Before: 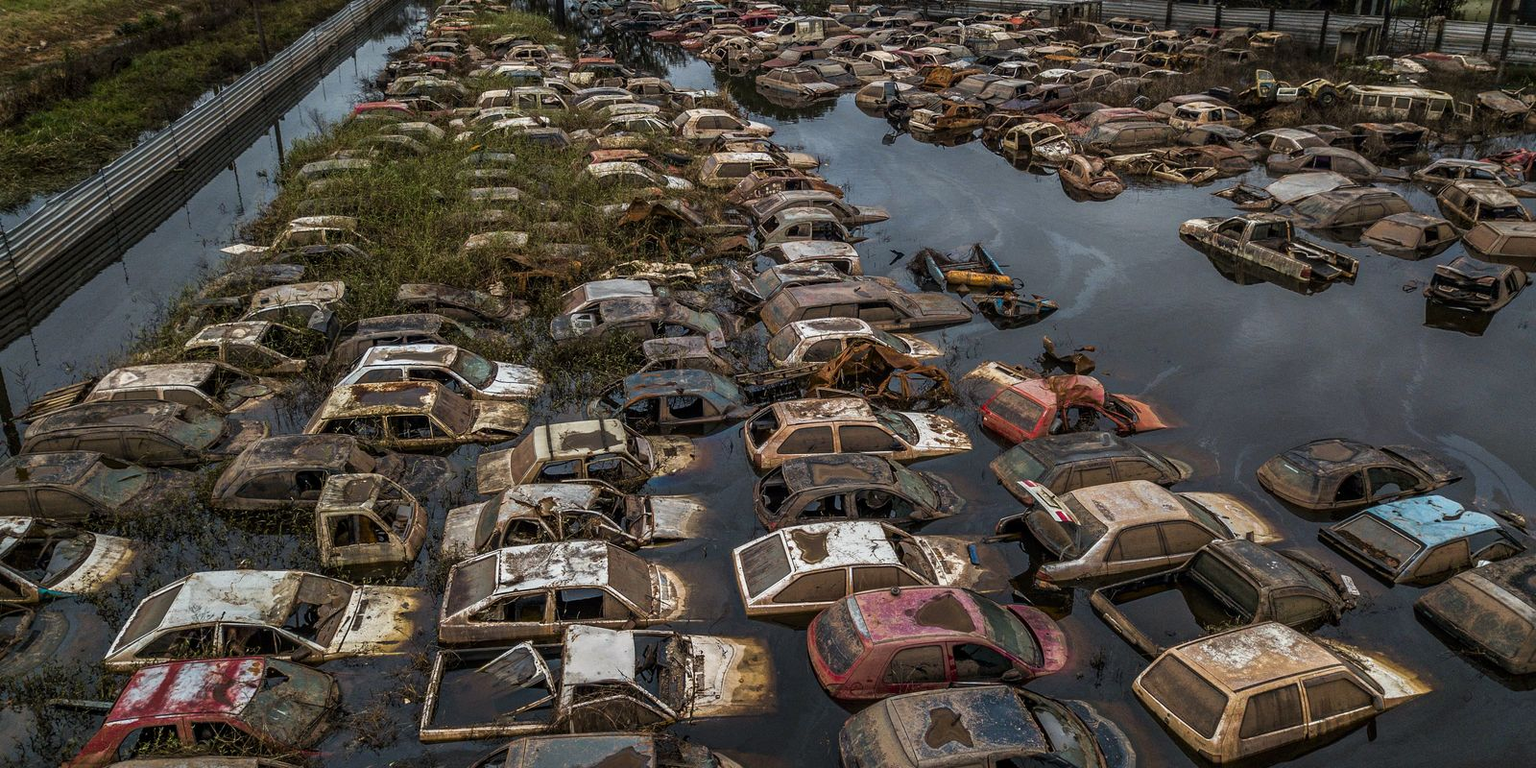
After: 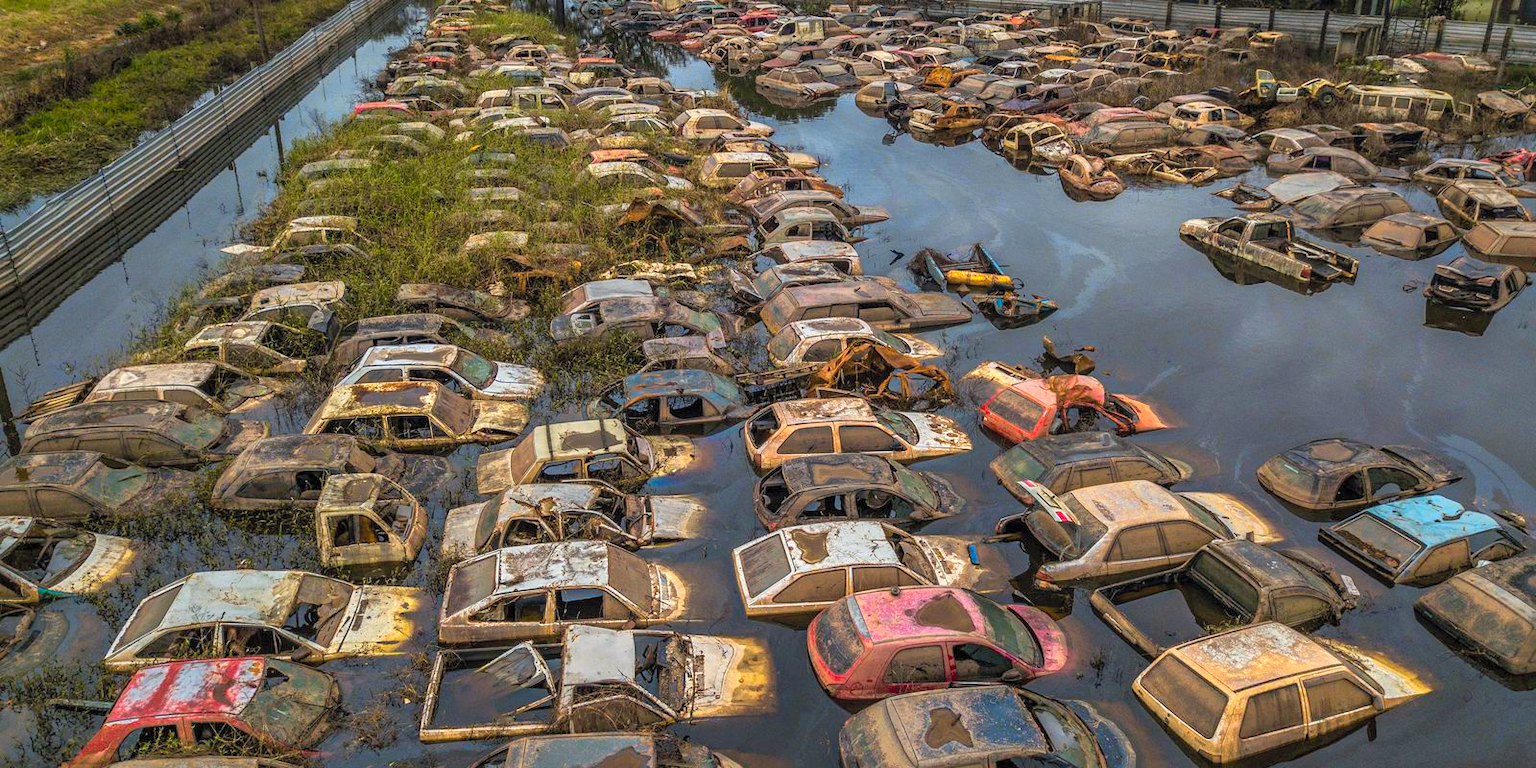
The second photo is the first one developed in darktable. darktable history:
color zones: curves: ch0 [(0.099, 0.624) (0.257, 0.596) (0.384, 0.376) (0.529, 0.492) (0.697, 0.564) (0.768, 0.532) (0.908, 0.644)]; ch1 [(0.112, 0.564) (0.254, 0.612) (0.432, 0.676) (0.592, 0.456) (0.743, 0.684) (0.888, 0.536)]; ch2 [(0.25, 0.5) (0.469, 0.36) (0.75, 0.5)]
tone equalizer: on, module defaults
vibrance: vibrance 50%
shadows and highlights: on, module defaults
contrast brightness saturation: contrast 0.07, brightness 0.18, saturation 0.4
